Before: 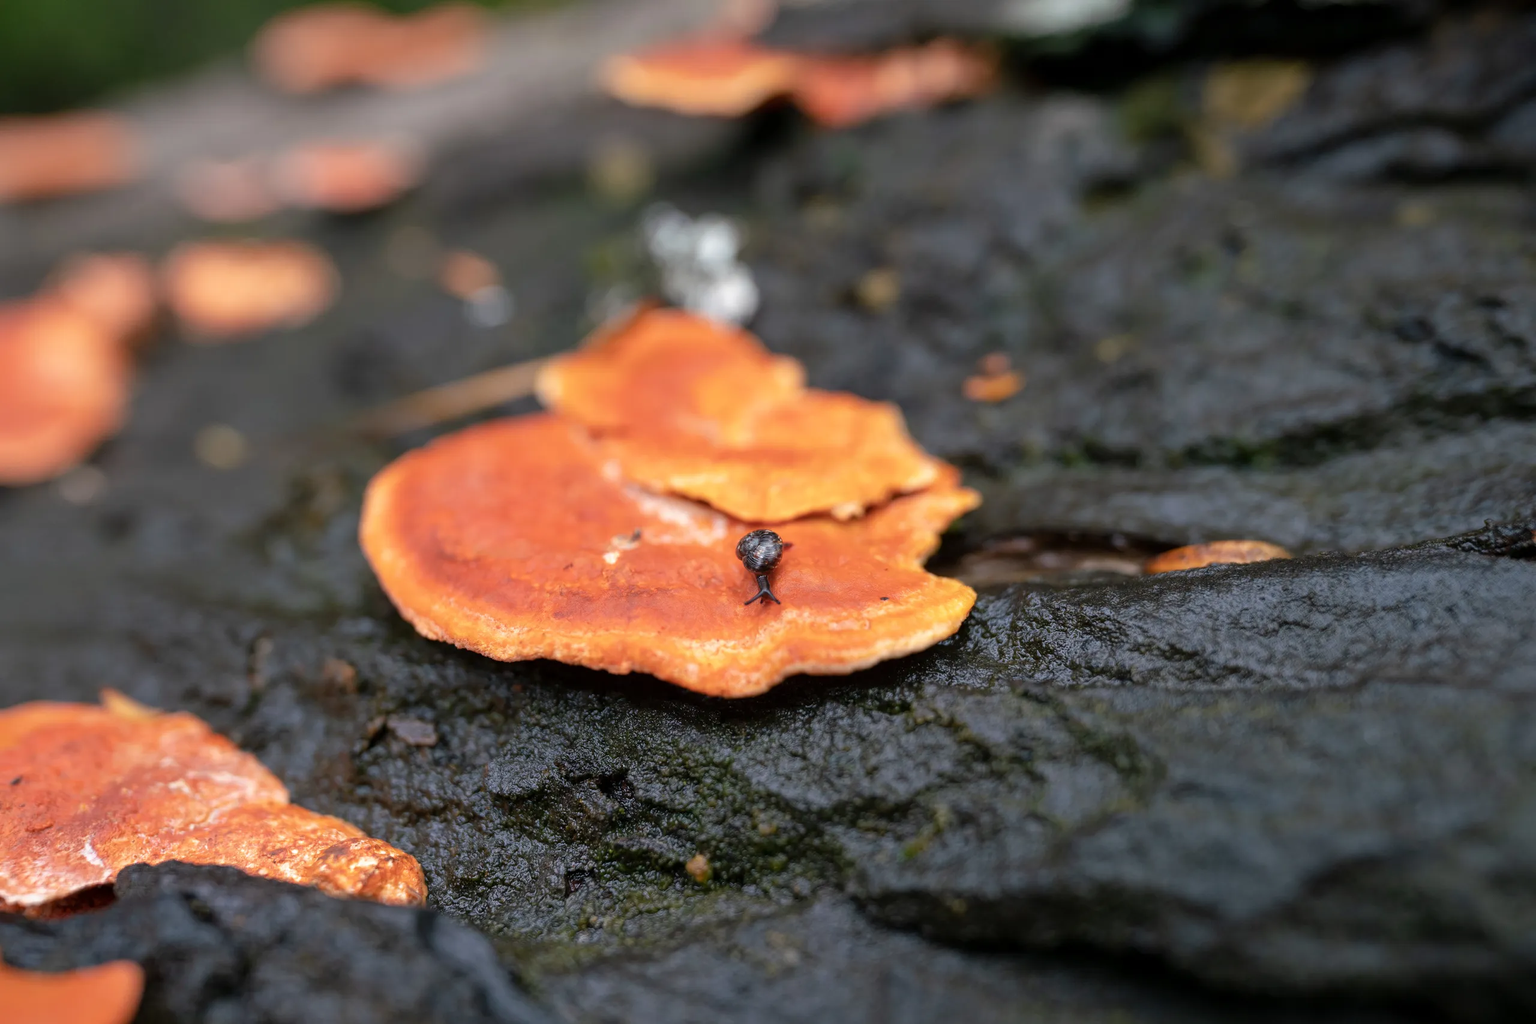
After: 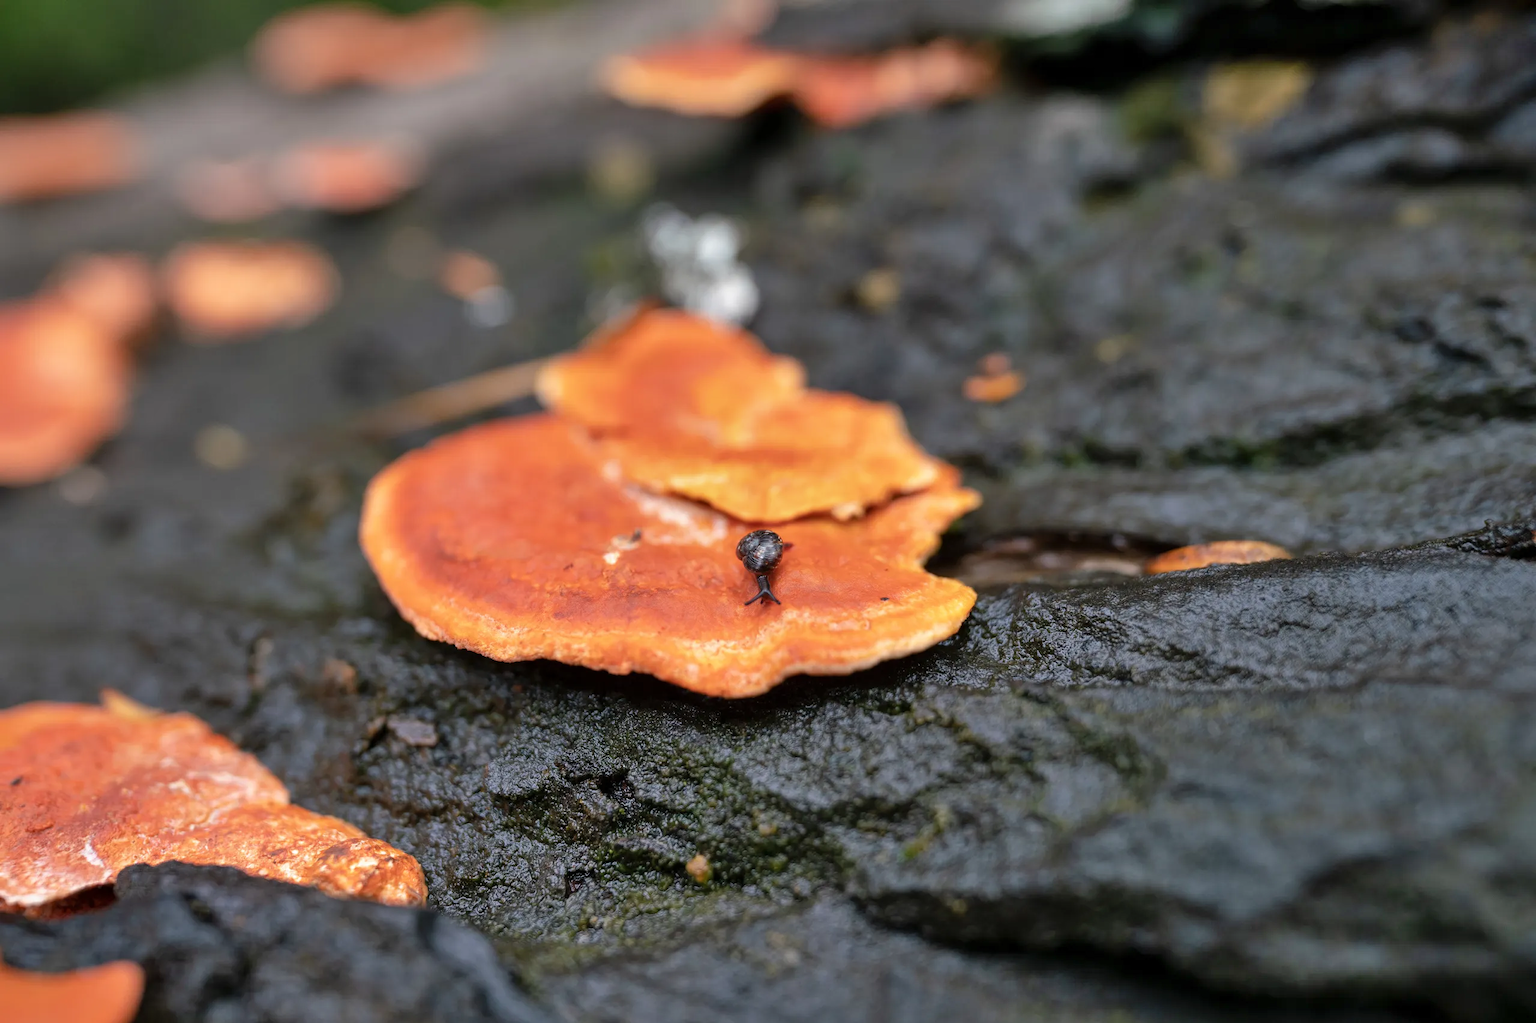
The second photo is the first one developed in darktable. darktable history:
crop: bottom 0.071%
exposure: compensate highlight preservation false
shadows and highlights: low approximation 0.01, soften with gaussian
